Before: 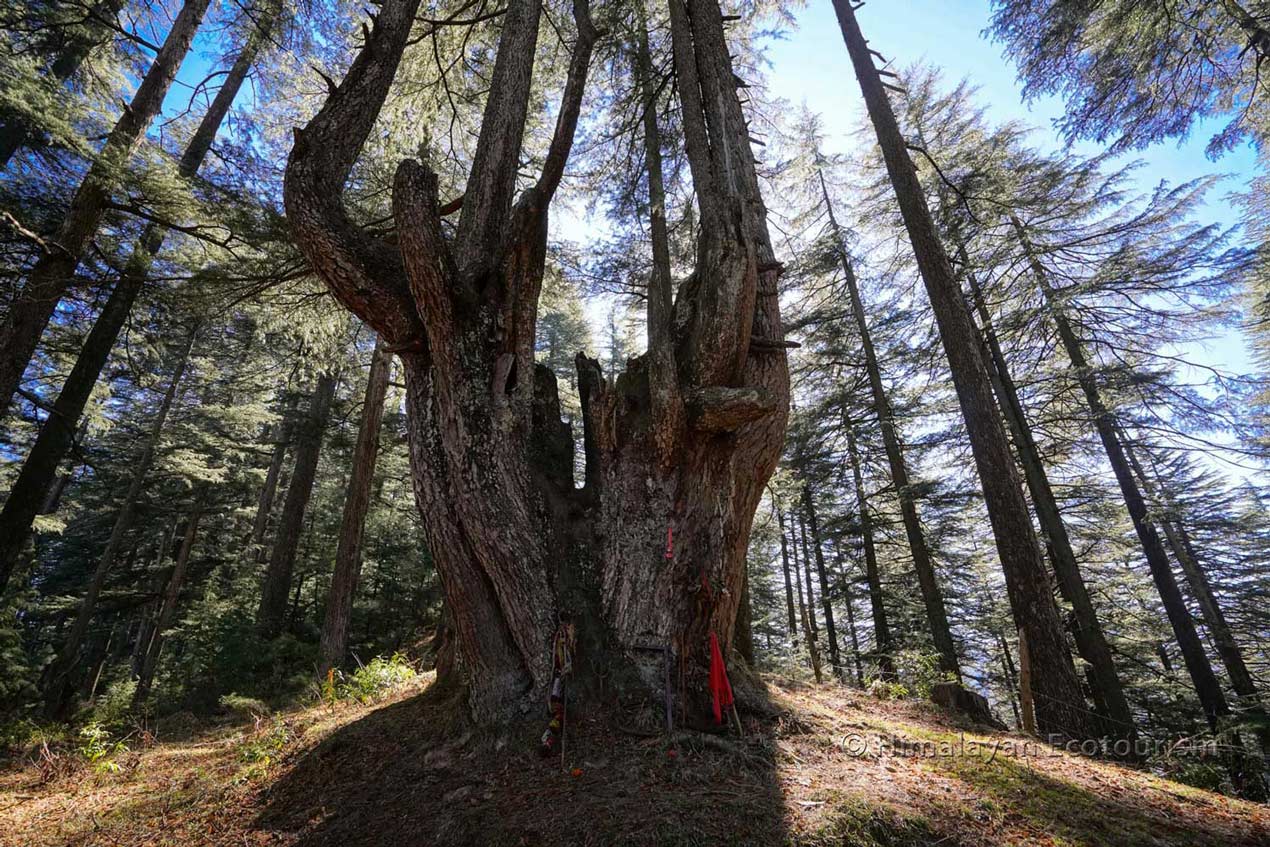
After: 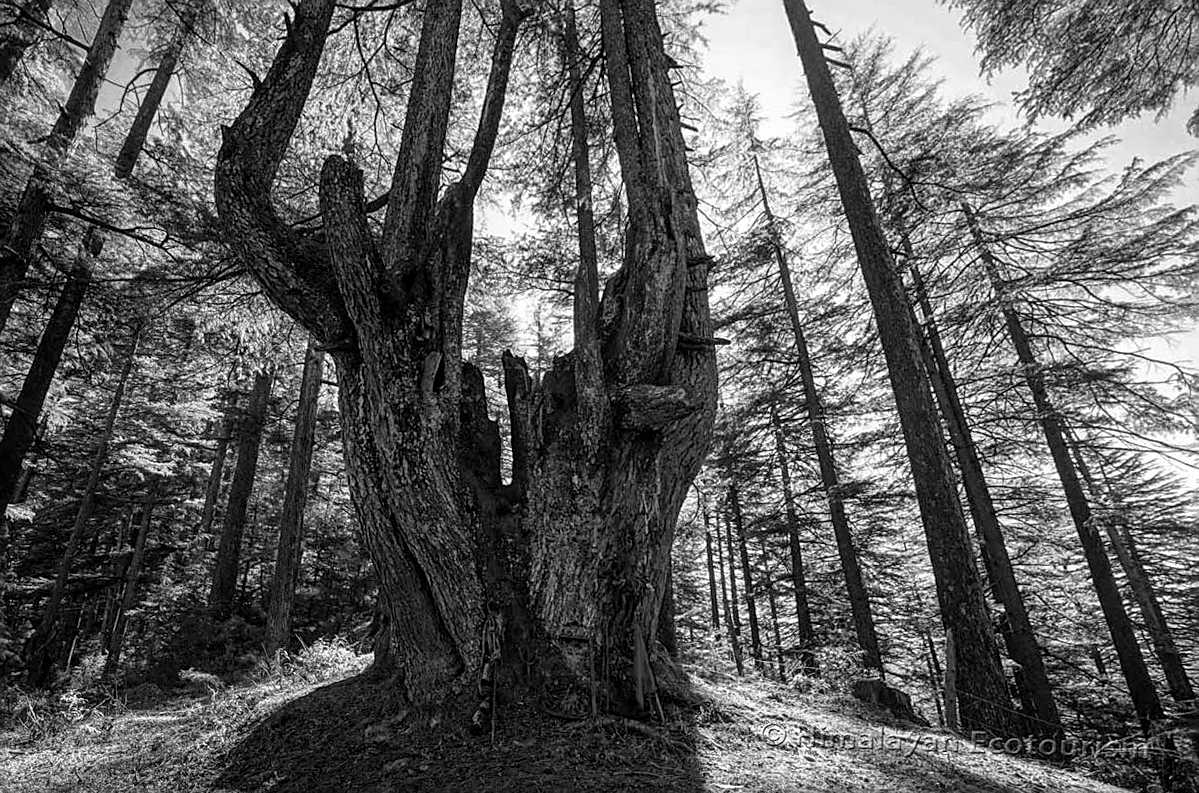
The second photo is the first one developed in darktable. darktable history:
monochrome: a 0, b 0, size 0.5, highlights 0.57
local contrast: detail 130%
sharpen: on, module defaults
rotate and perspective: rotation 0.062°, lens shift (vertical) 0.115, lens shift (horizontal) -0.133, crop left 0.047, crop right 0.94, crop top 0.061, crop bottom 0.94
